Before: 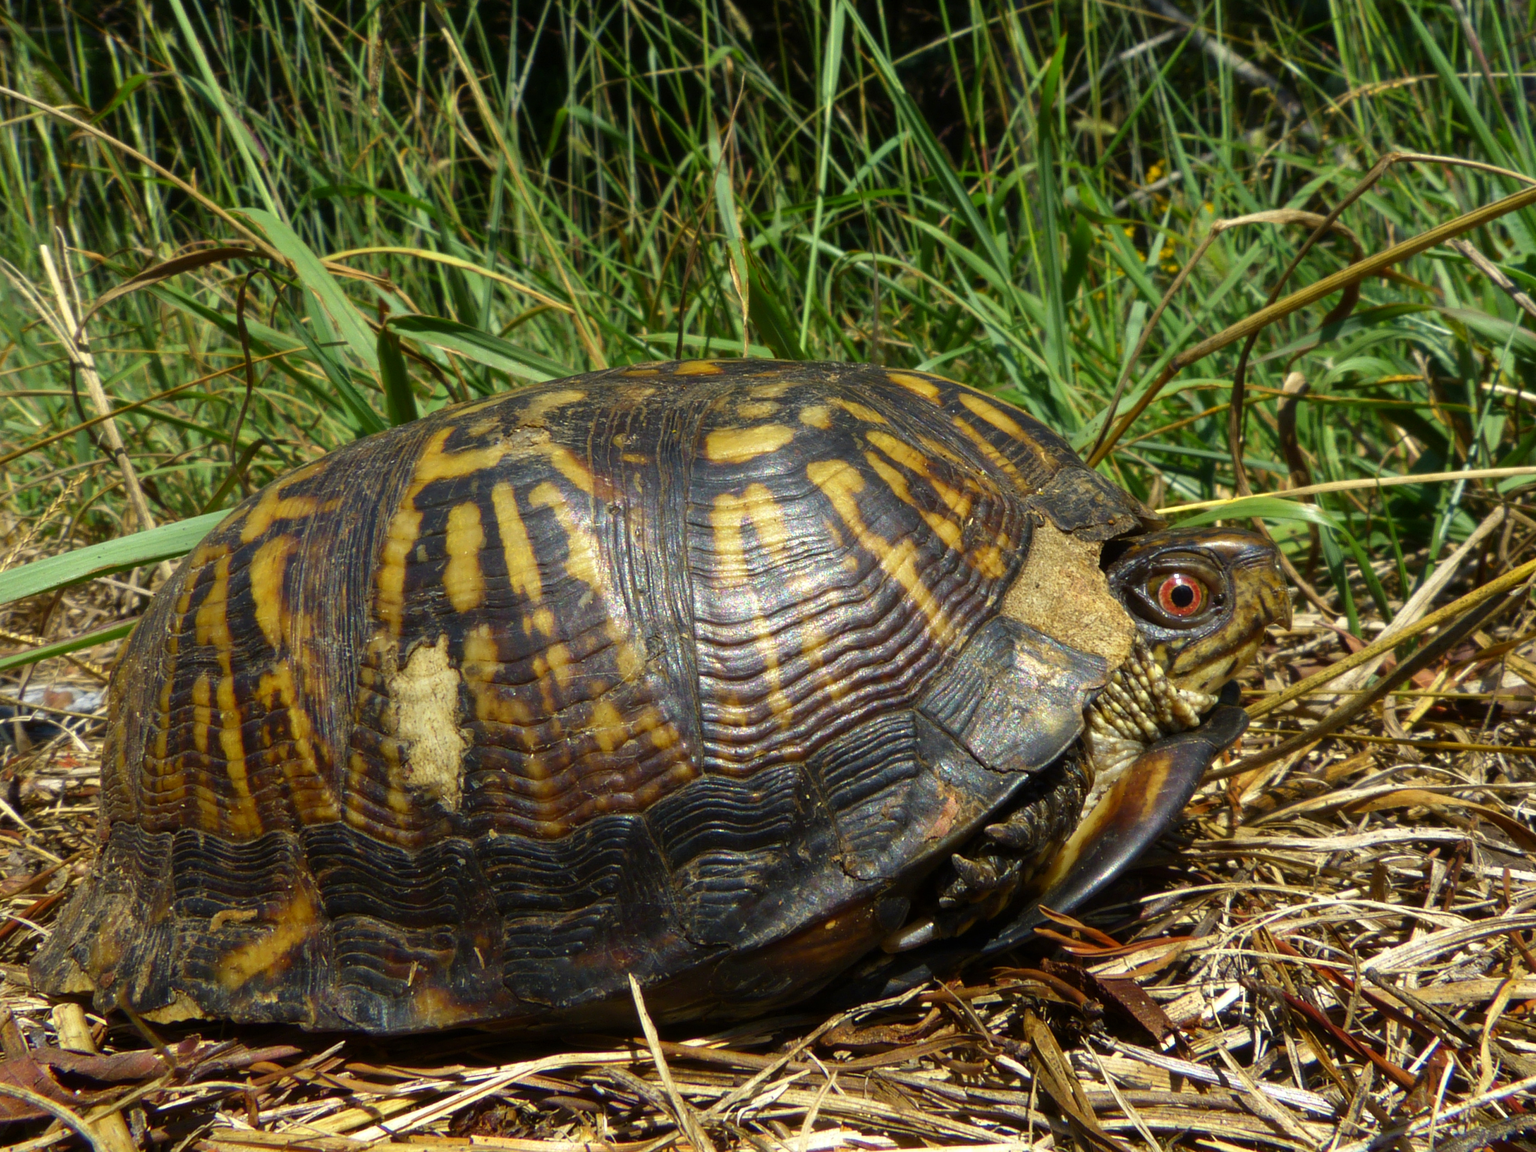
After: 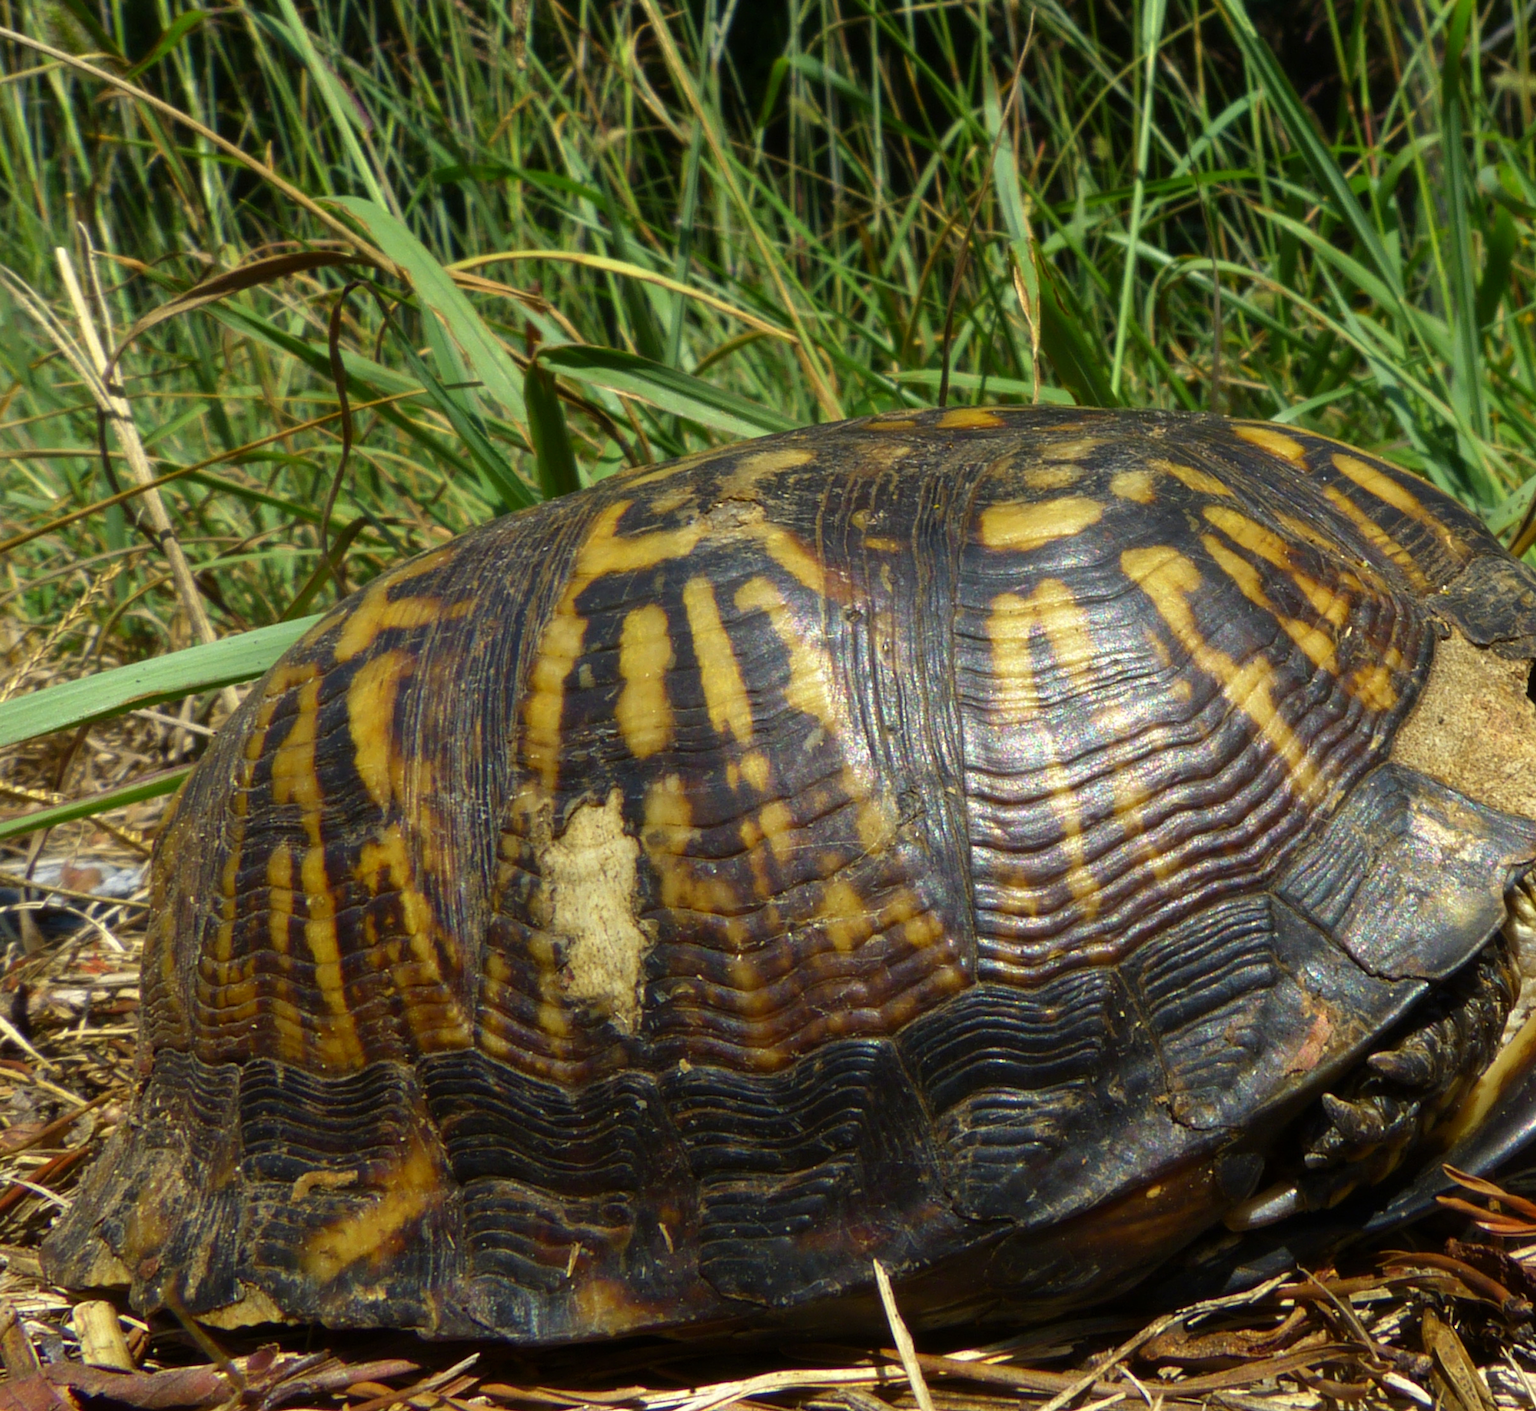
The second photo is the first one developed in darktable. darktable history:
crop: top 5.803%, right 27.864%, bottom 5.804%
